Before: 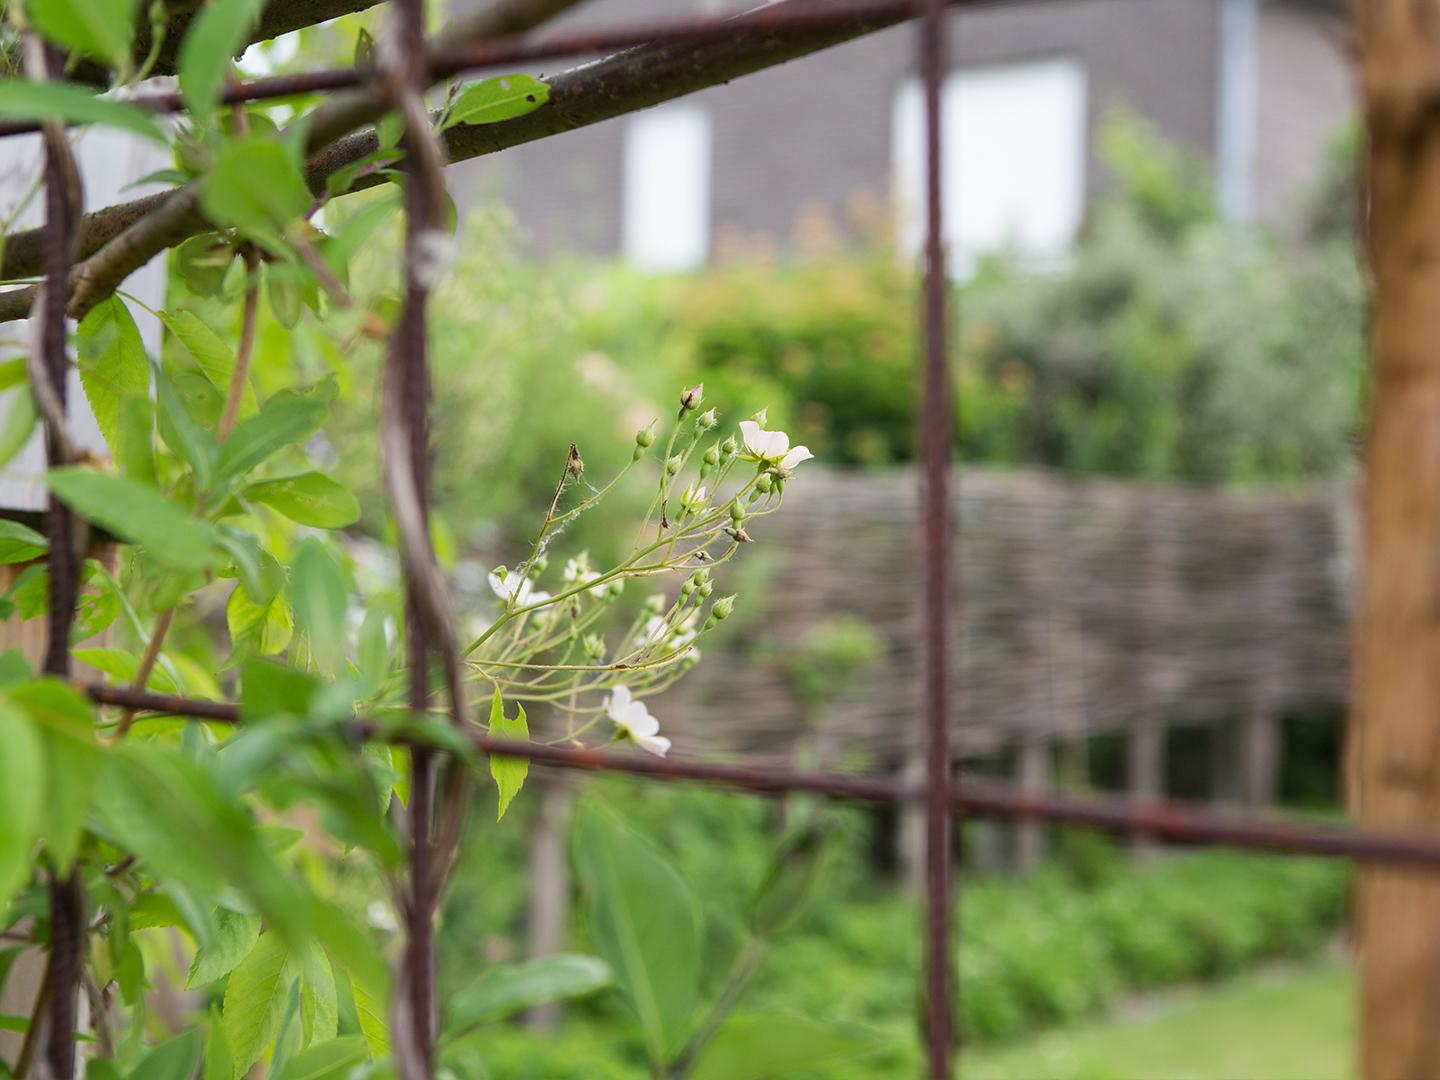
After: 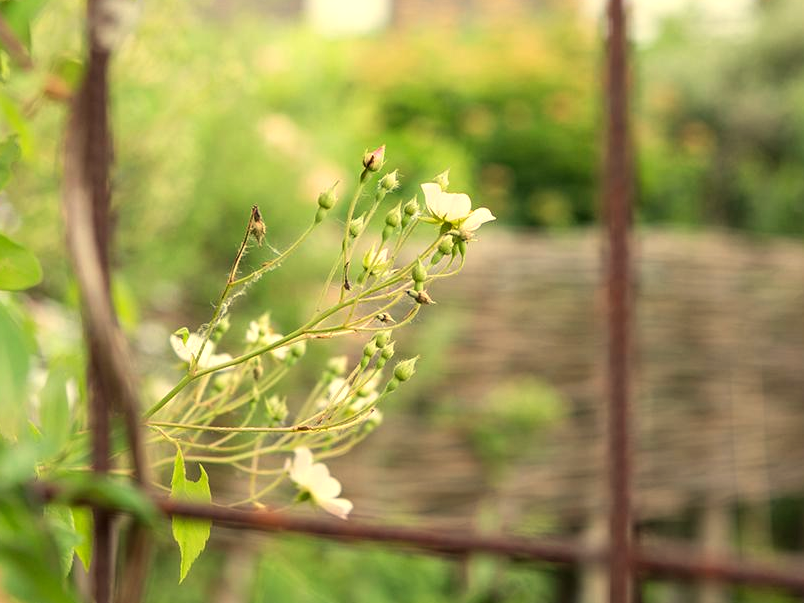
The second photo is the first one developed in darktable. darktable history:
exposure: black level correction 0.001, exposure 0.3 EV, compensate highlight preservation false
white balance: red 1.08, blue 0.791
tone equalizer: on, module defaults
crop and rotate: left 22.13%, top 22.054%, right 22.026%, bottom 22.102%
